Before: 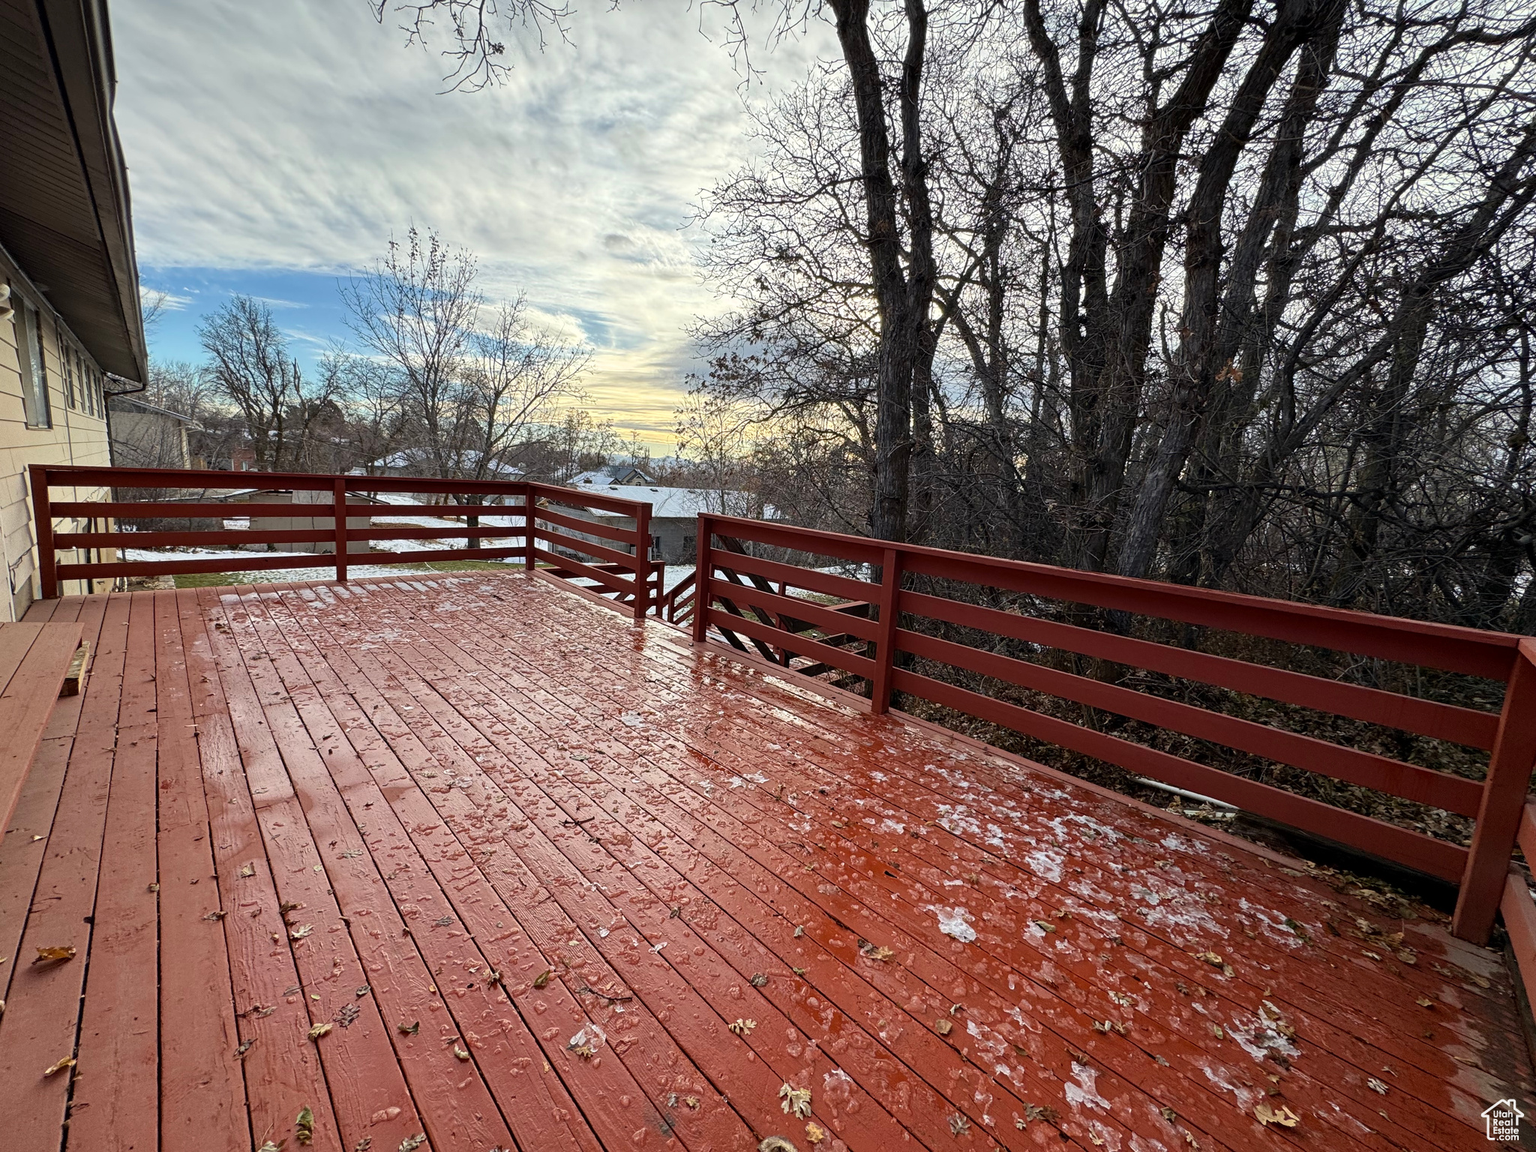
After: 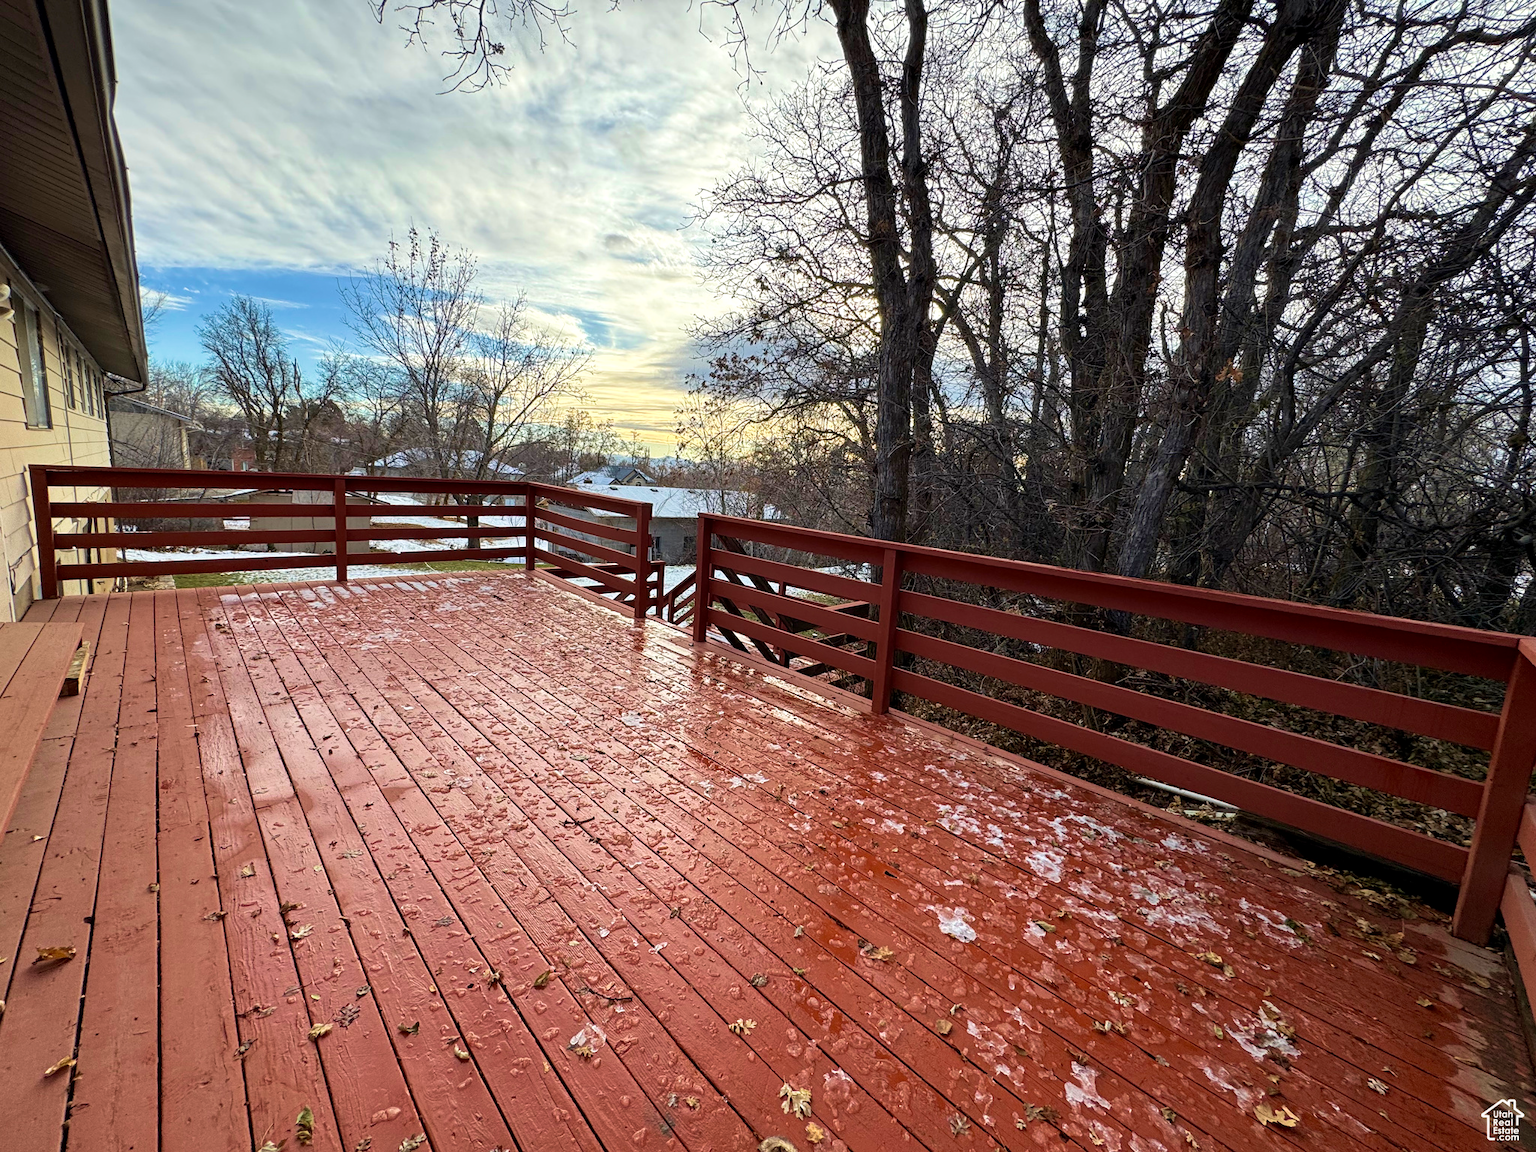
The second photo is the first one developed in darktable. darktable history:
velvia: strength 40%
exposure: black level correction 0.001, exposure 0.14 EV, compensate highlight preservation false
